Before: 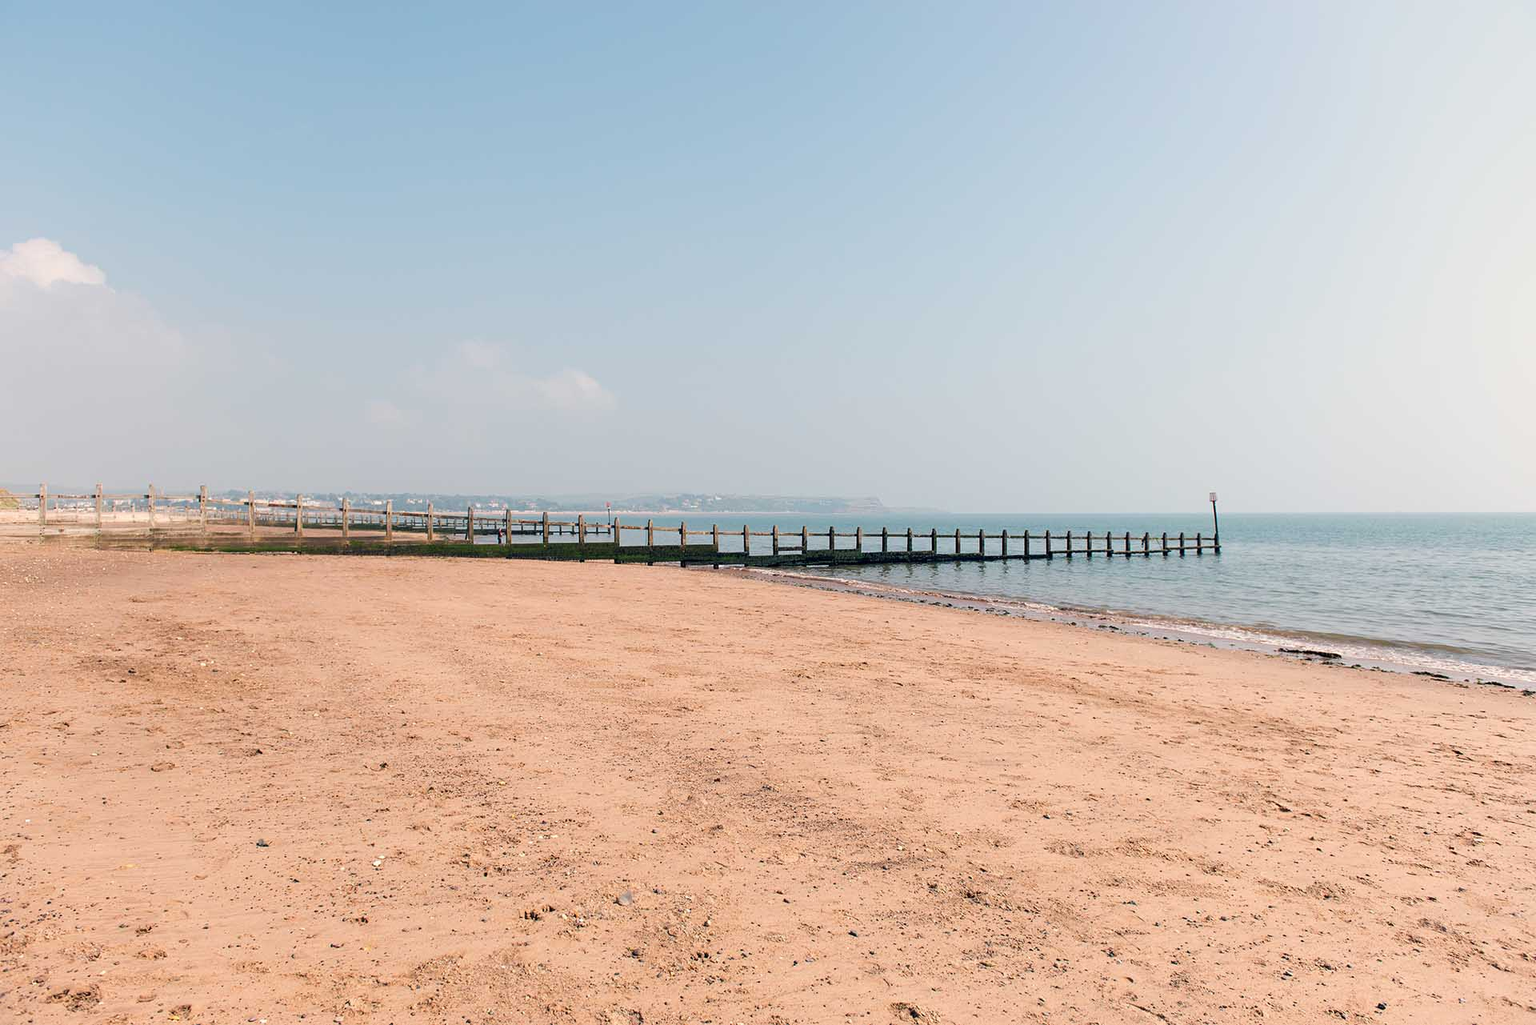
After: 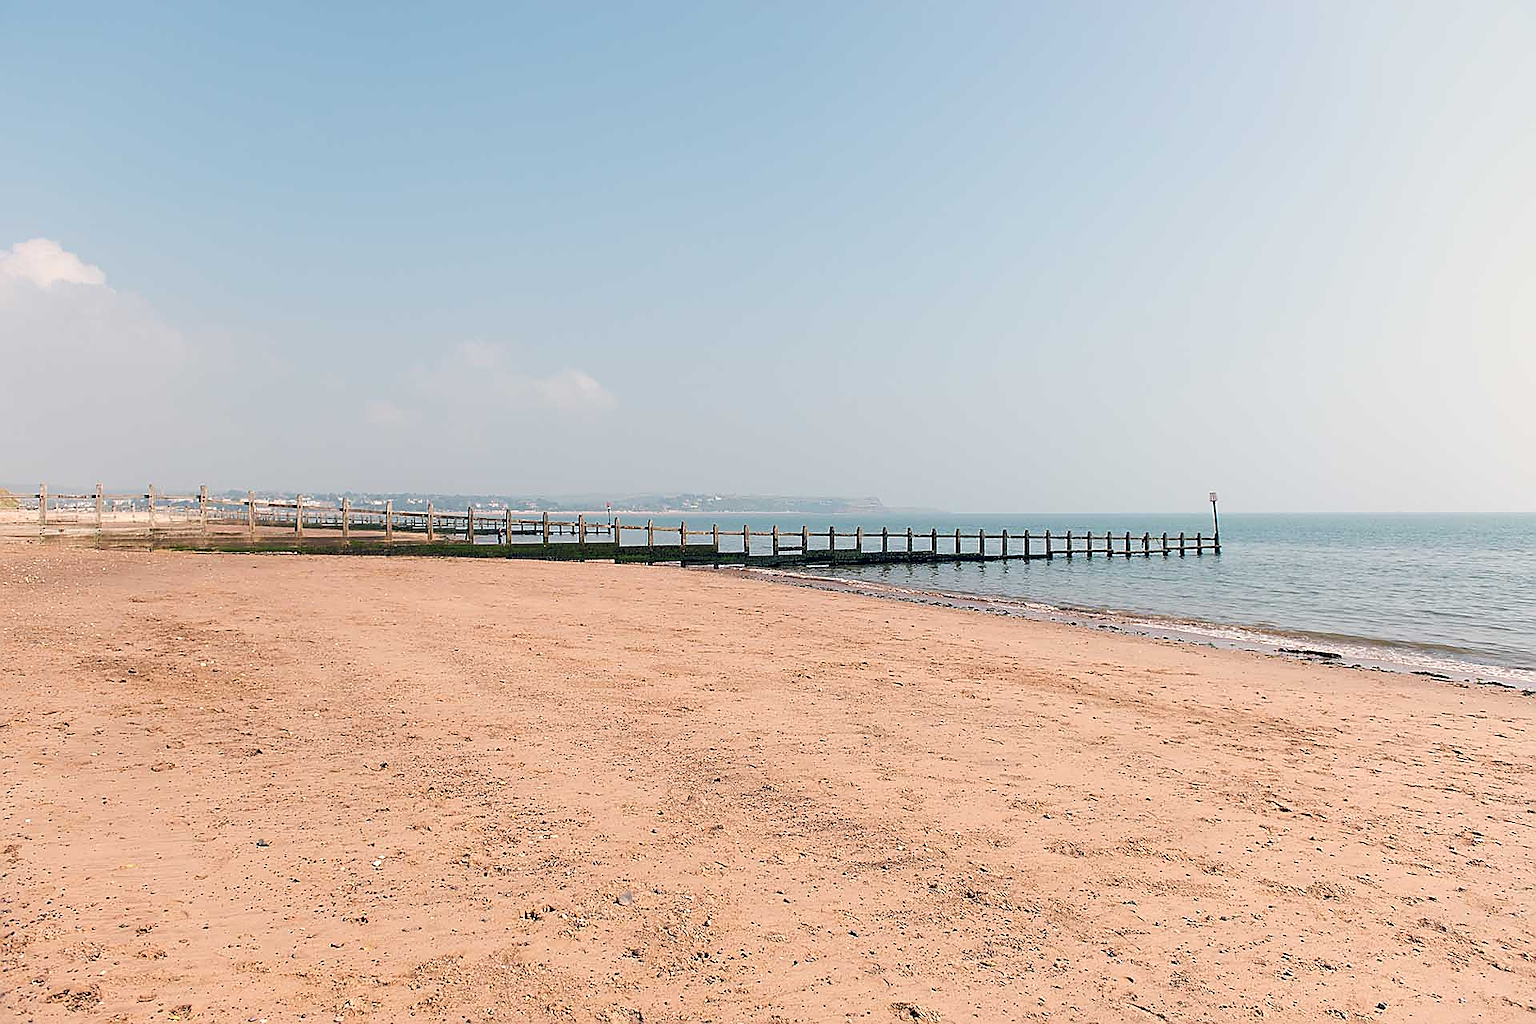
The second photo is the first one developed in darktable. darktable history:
sharpen: radius 1.35, amount 1.234, threshold 0.839
